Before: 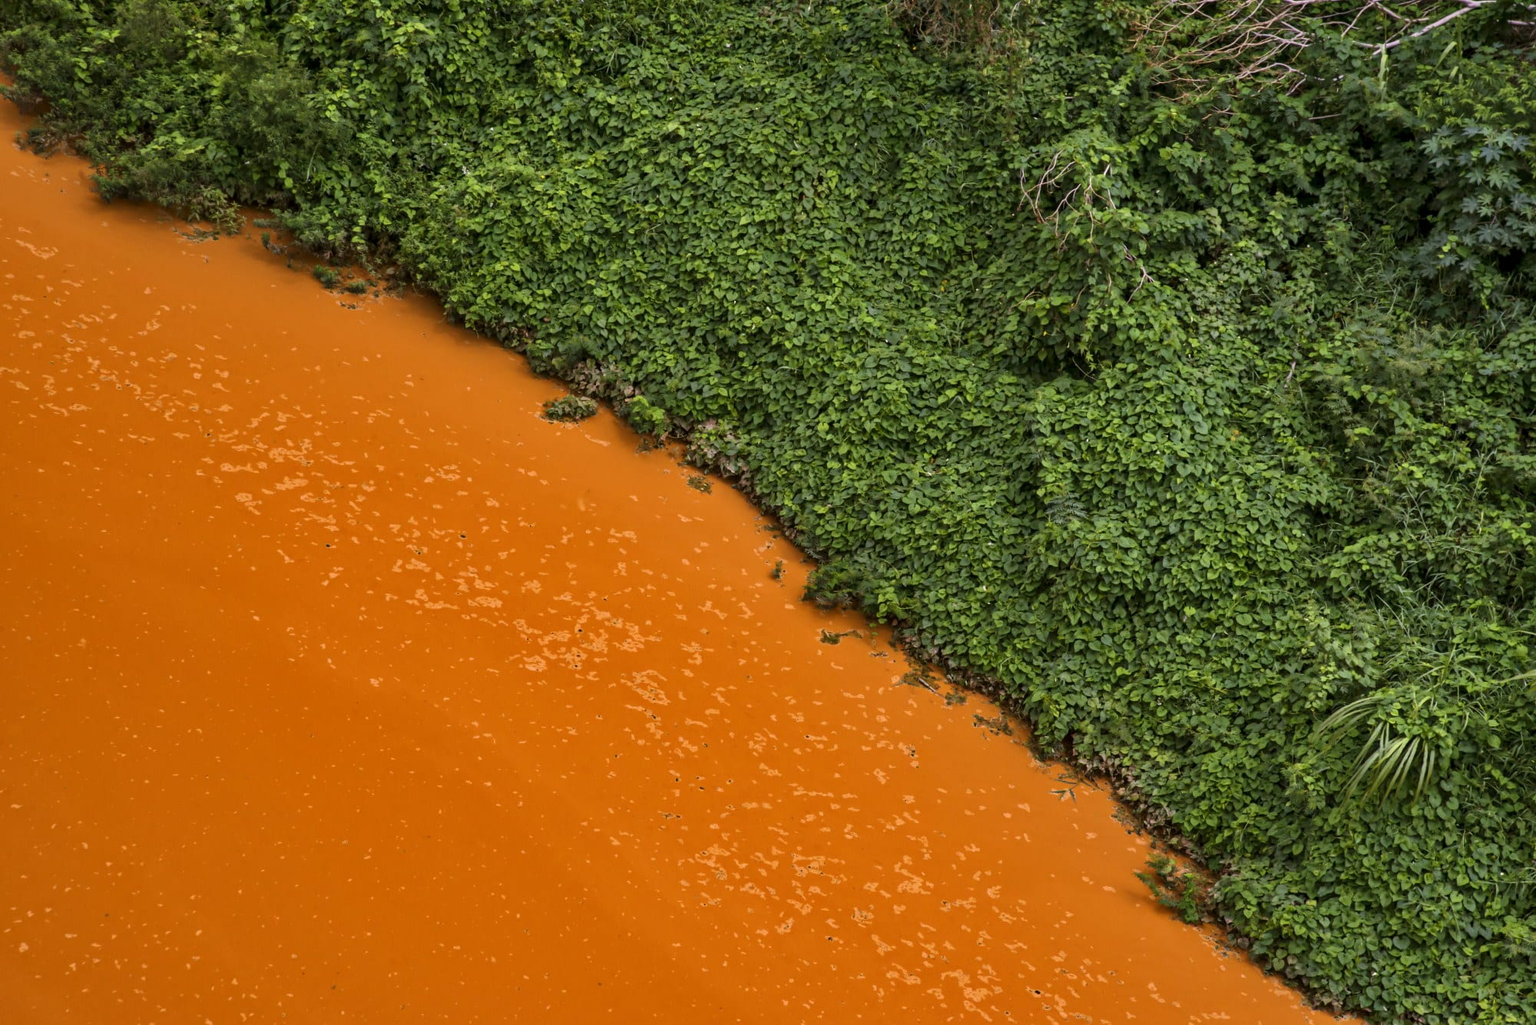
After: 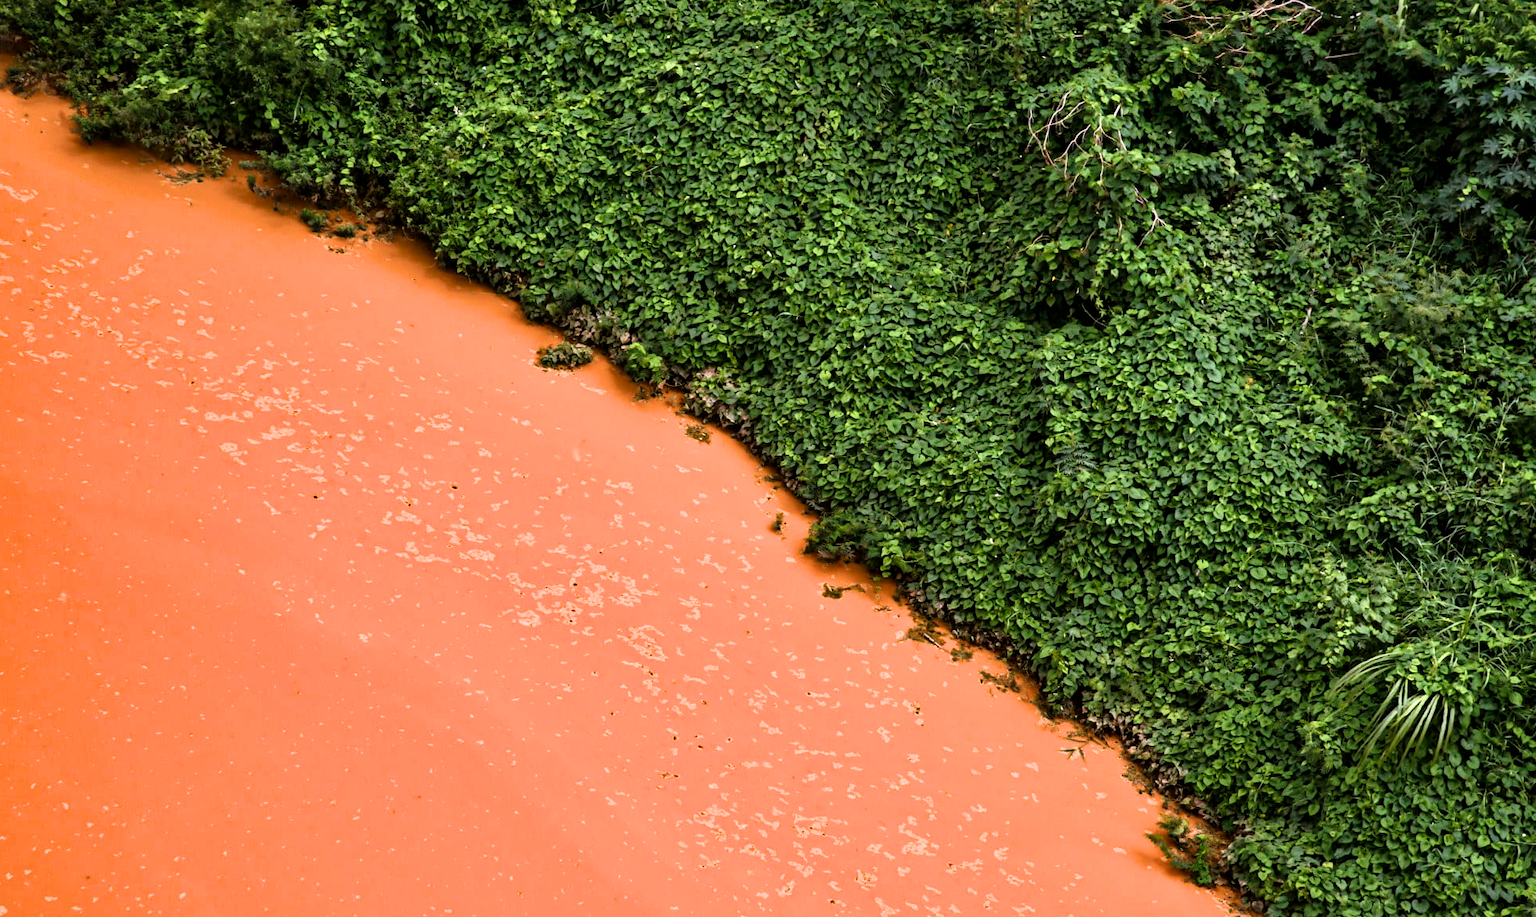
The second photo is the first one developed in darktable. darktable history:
crop: left 1.422%, top 6.196%, right 1.386%, bottom 6.788%
exposure: exposure 0.21 EV, compensate highlight preservation false
filmic rgb: black relative exposure -7.99 EV, white relative exposure 2.19 EV, hardness 7.01
